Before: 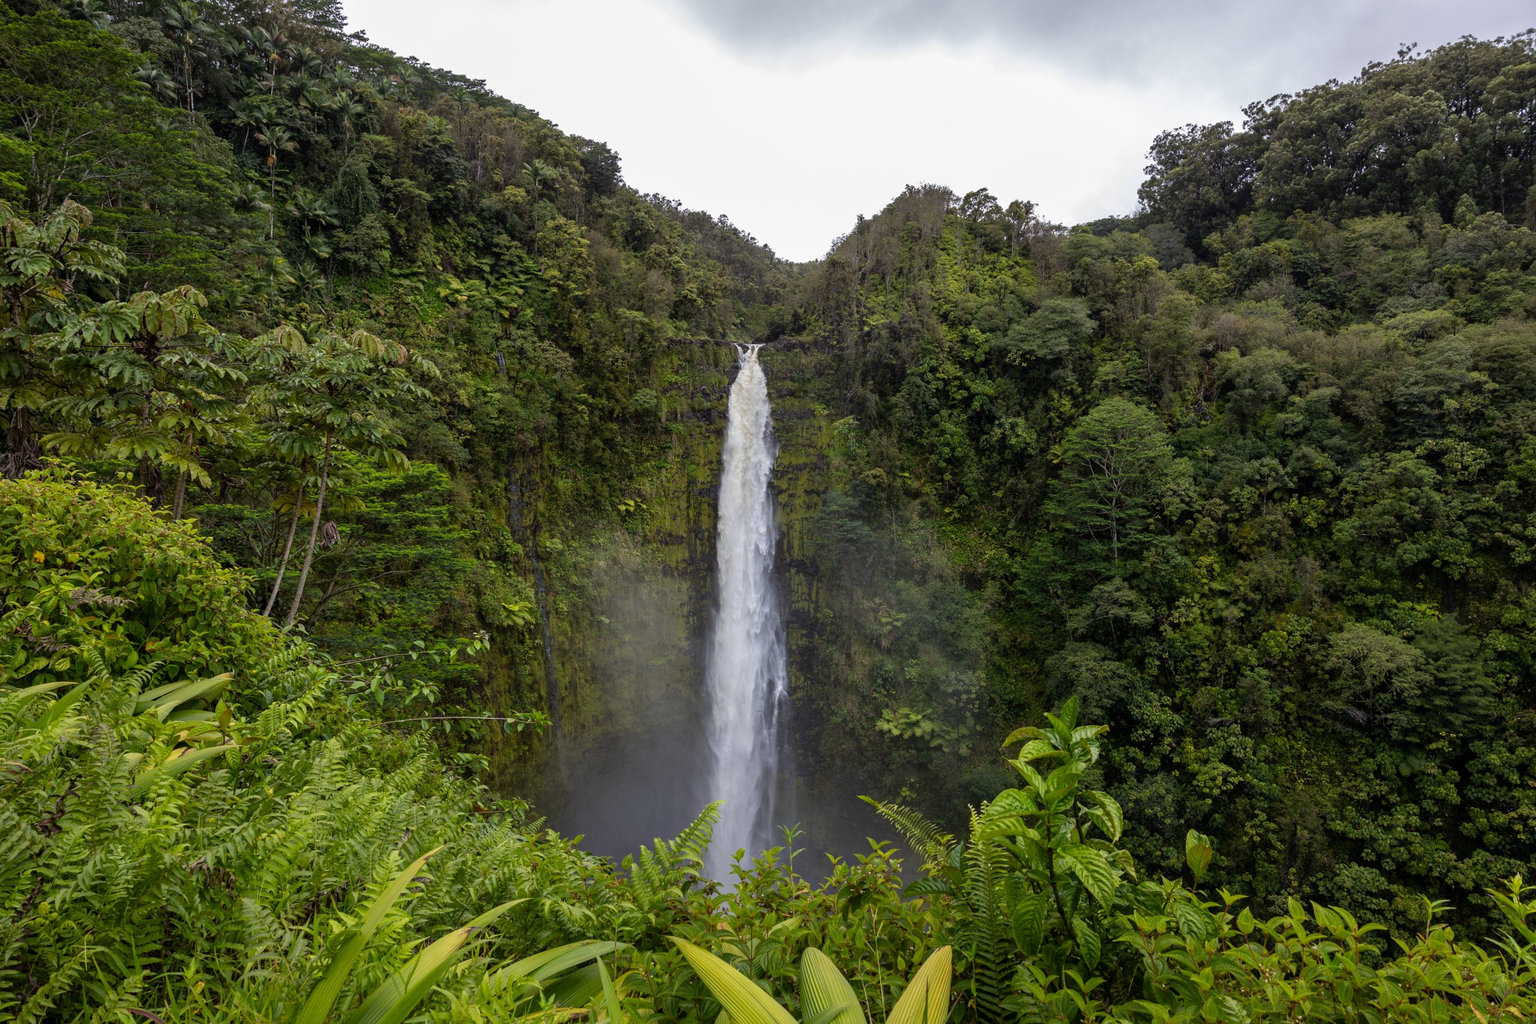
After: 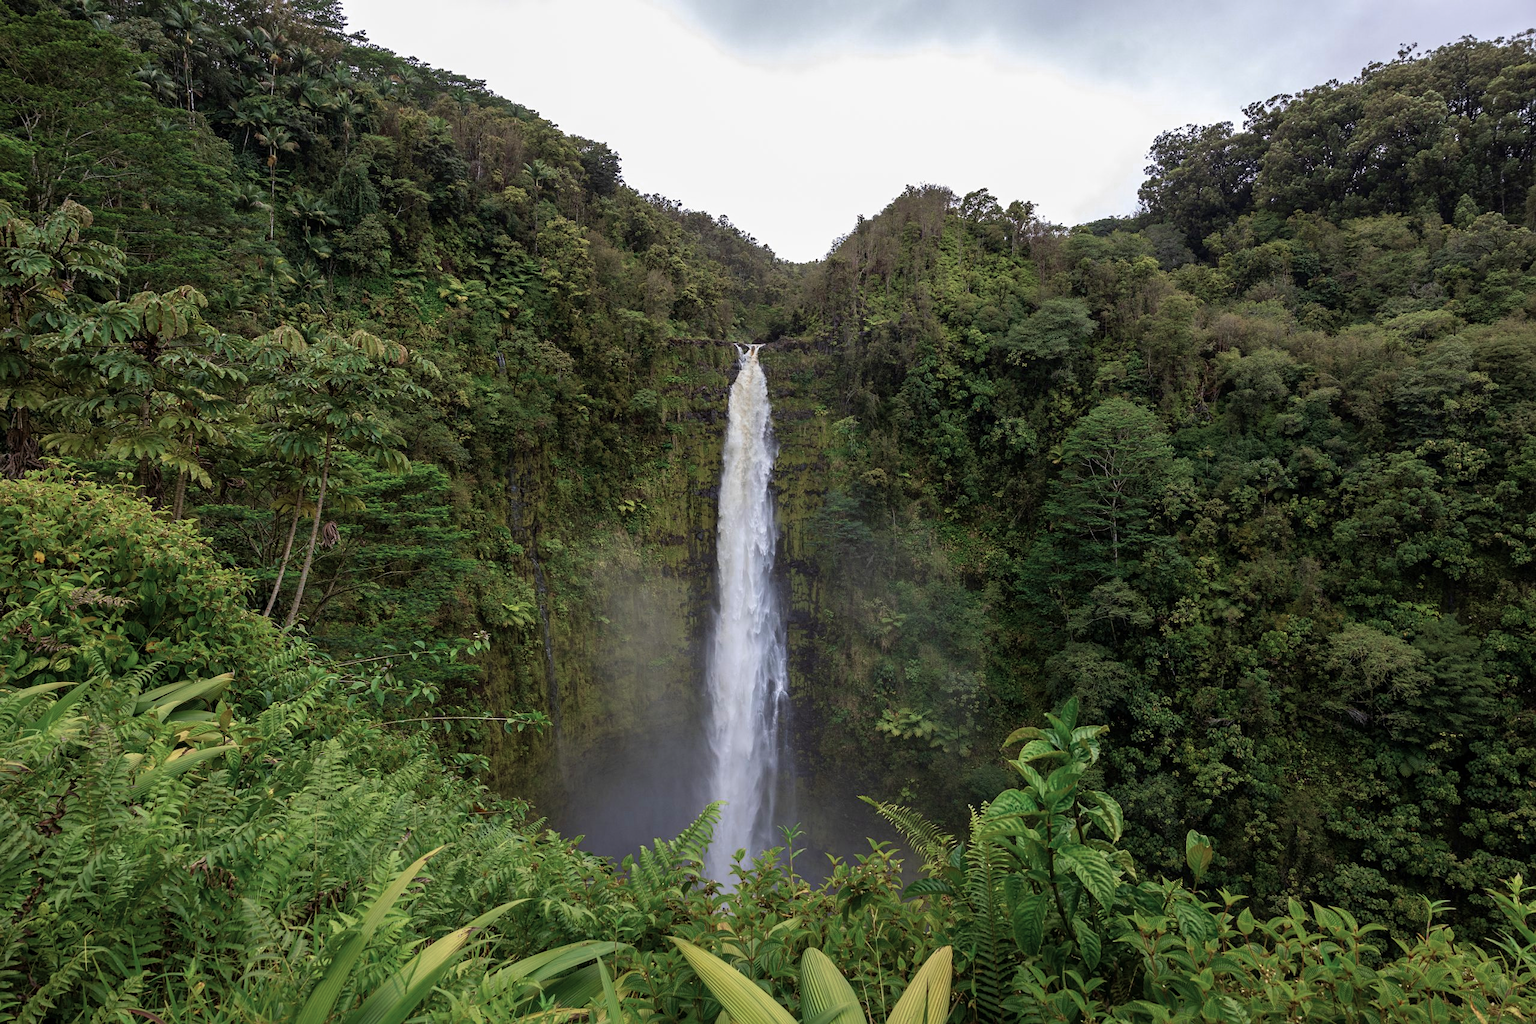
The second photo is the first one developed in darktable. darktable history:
velvia: strength 39.63%
sharpen: amount 0.2
color zones: curves: ch0 [(0, 0.5) (0.125, 0.4) (0.25, 0.5) (0.375, 0.4) (0.5, 0.4) (0.625, 0.6) (0.75, 0.6) (0.875, 0.5)]; ch1 [(0, 0.35) (0.125, 0.45) (0.25, 0.35) (0.375, 0.35) (0.5, 0.35) (0.625, 0.35) (0.75, 0.45) (0.875, 0.35)]; ch2 [(0, 0.6) (0.125, 0.5) (0.25, 0.5) (0.375, 0.6) (0.5, 0.6) (0.625, 0.5) (0.75, 0.5) (0.875, 0.5)]
